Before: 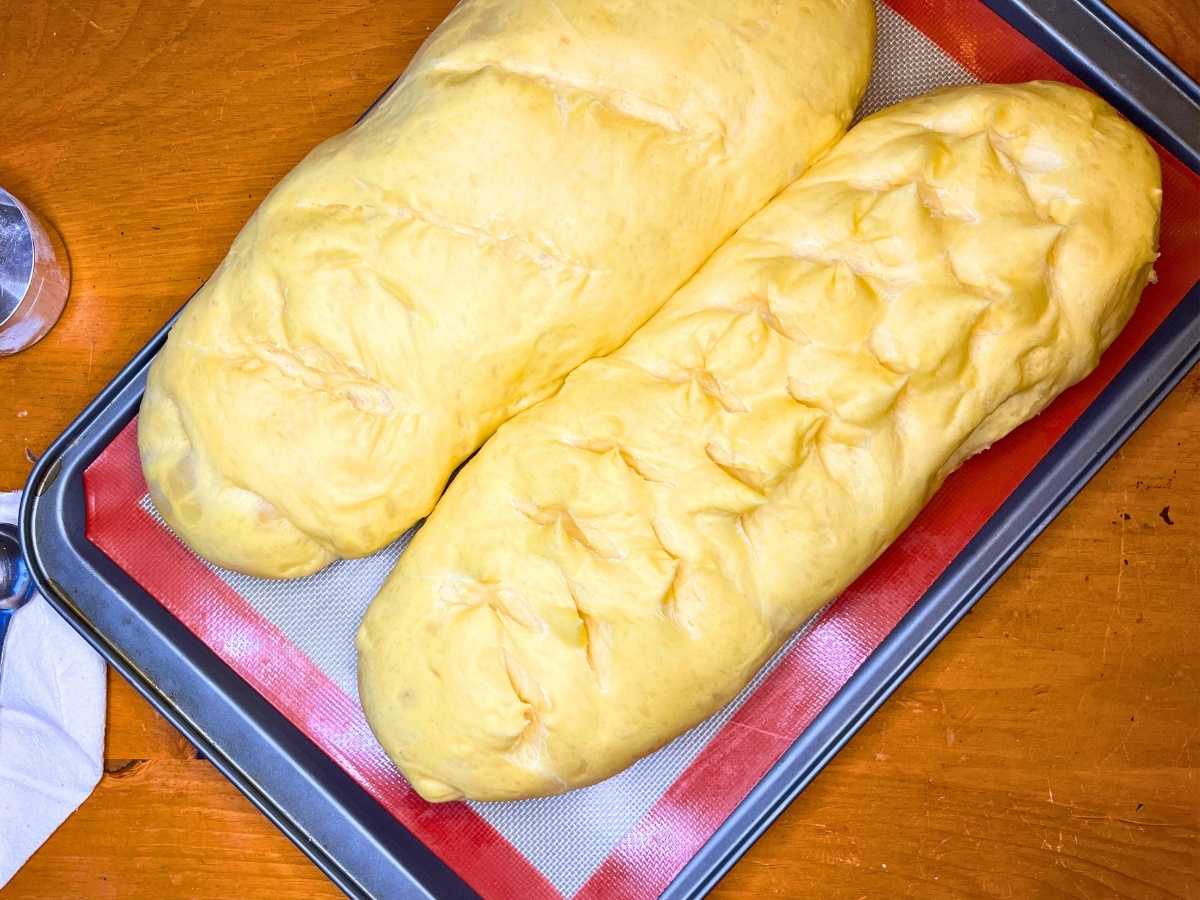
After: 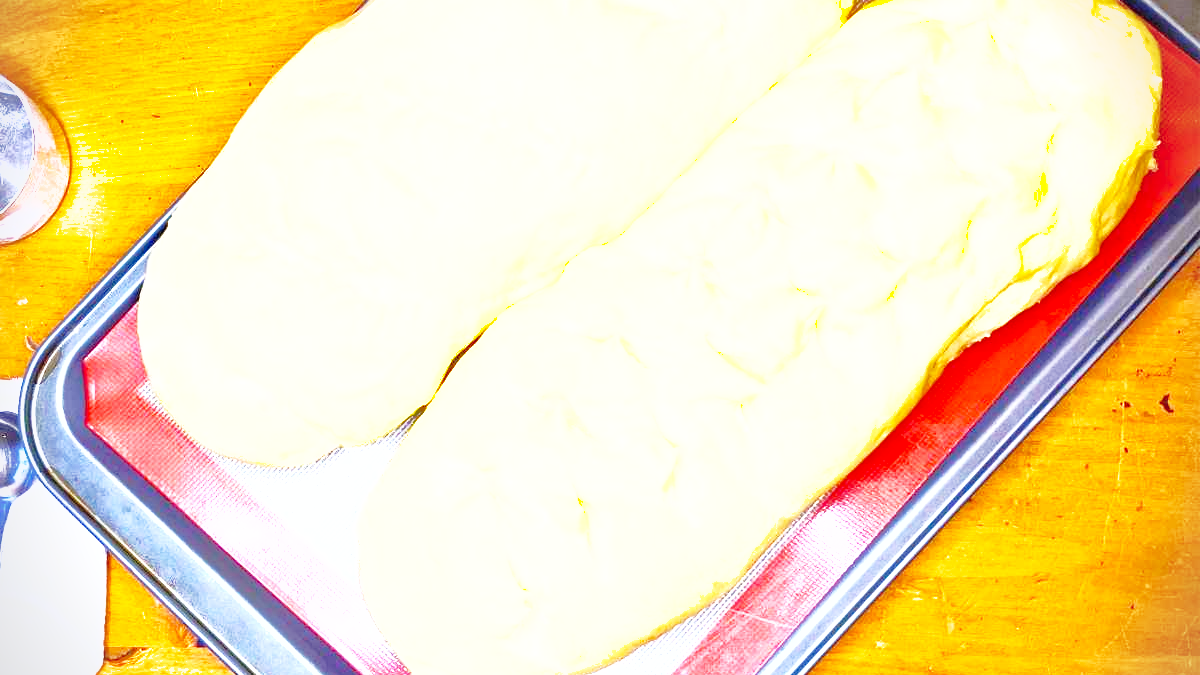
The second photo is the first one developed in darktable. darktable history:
crop and rotate: top 12.5%, bottom 12.5%
exposure: black level correction 0, exposure 1.7 EV, compensate exposure bias true, compensate highlight preservation false
shadows and highlights: on, module defaults
base curve: curves: ch0 [(0, 0) (0.028, 0.03) (0.121, 0.232) (0.46, 0.748) (0.859, 0.968) (1, 1)], preserve colors none
vignetting: fall-off start 91.19%
